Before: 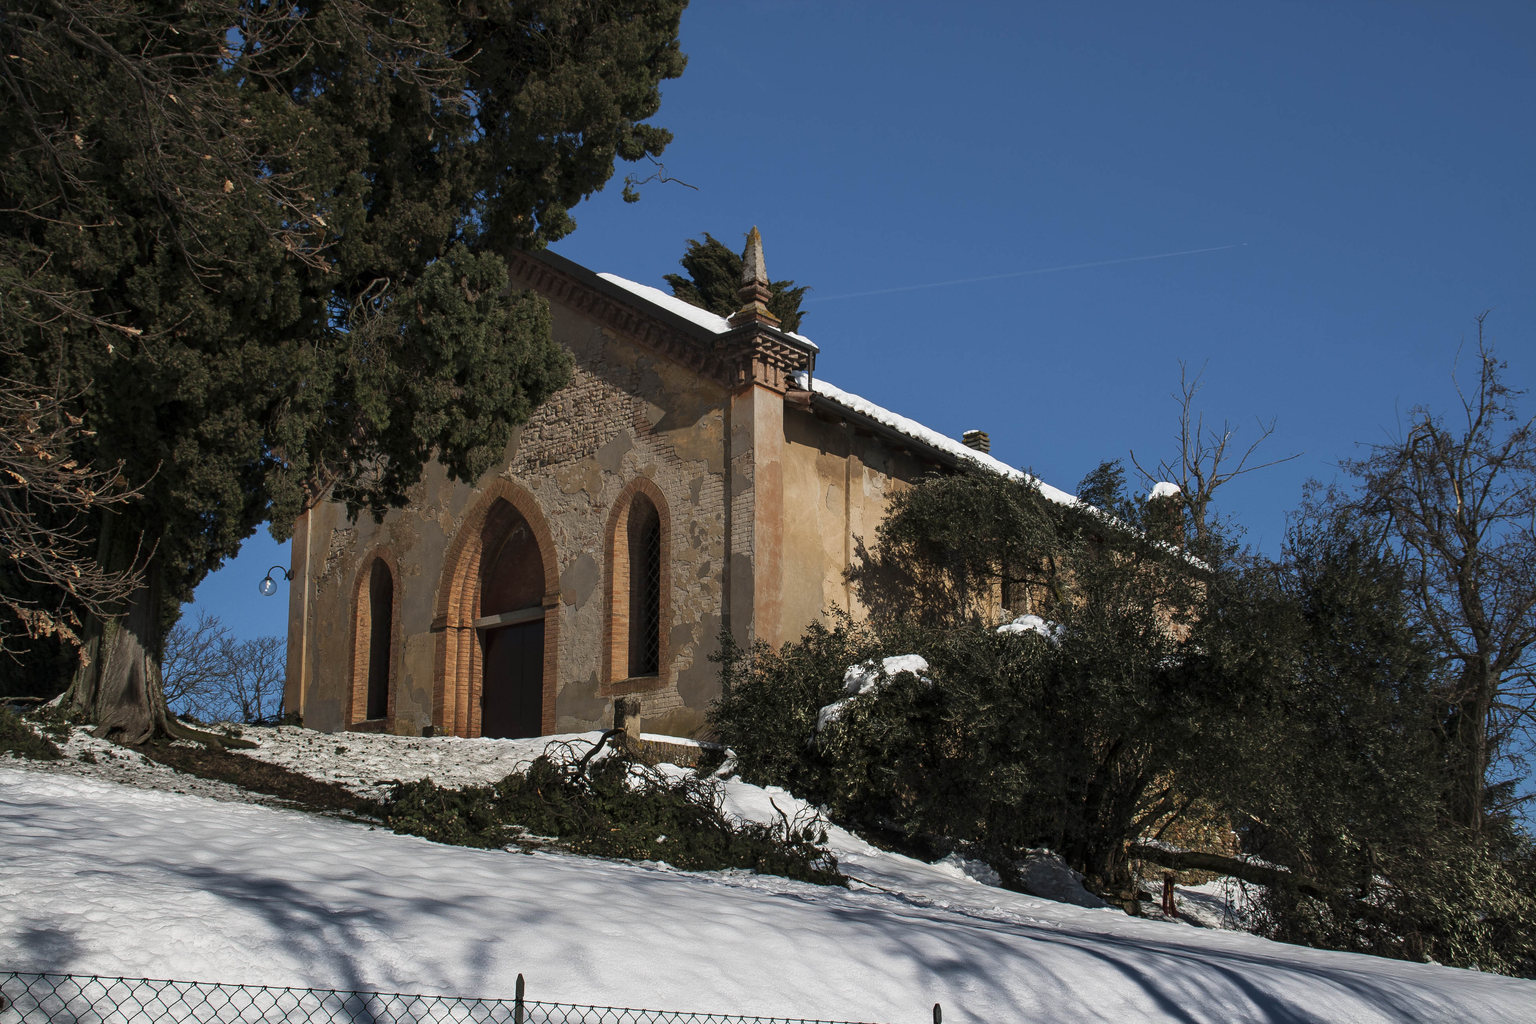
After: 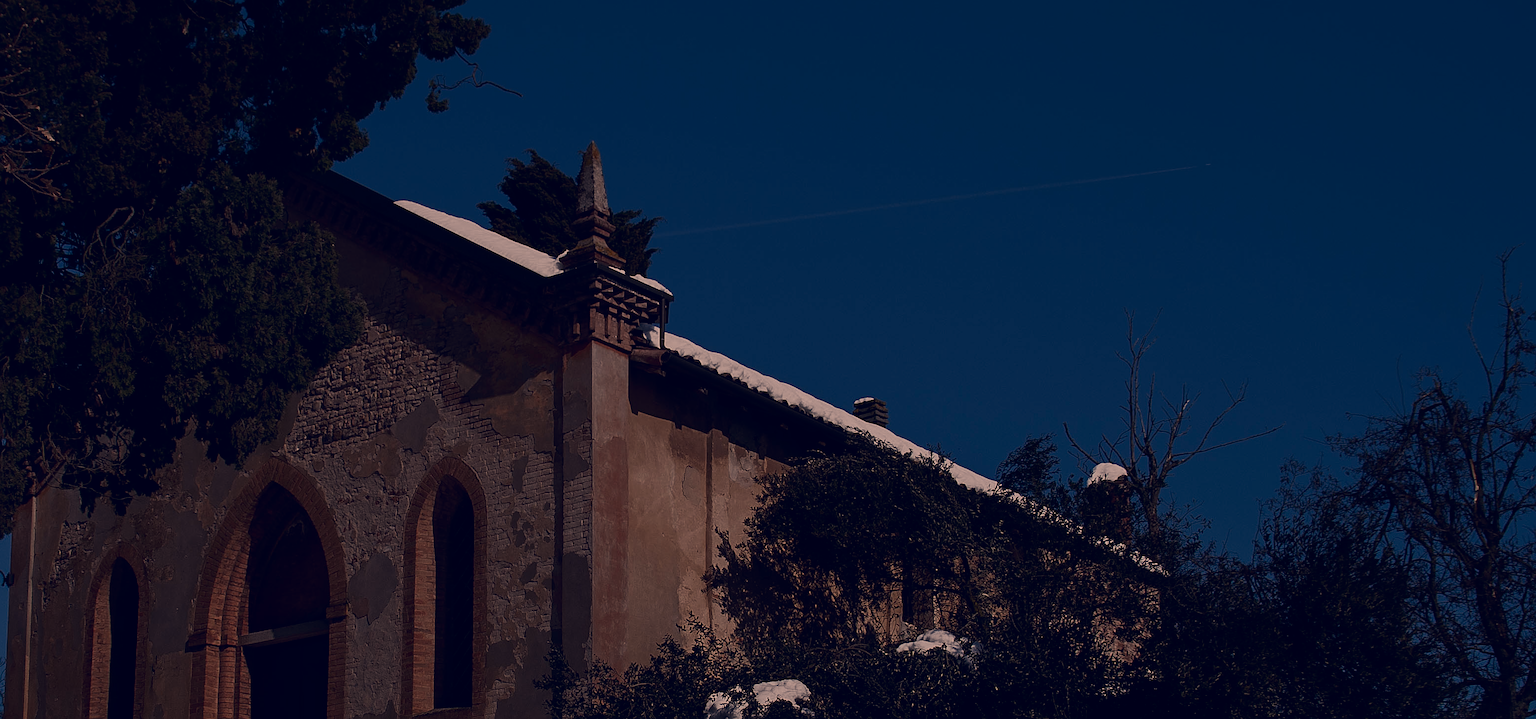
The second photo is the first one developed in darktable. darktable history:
tone equalizer: -8 EV -1.97 EV, -7 EV -1.99 EV, -6 EV -1.99 EV, -5 EV -1.98 EV, -4 EV -1.98 EV, -3 EV -1.98 EV, -2 EV -1.99 EV, -1 EV -1.61 EV, +0 EV -1.97 EV, edges refinement/feathering 500, mask exposure compensation -1.57 EV, preserve details no
color zones: curves: ch1 [(0.263, 0.53) (0.376, 0.287) (0.487, 0.512) (0.748, 0.547) (1, 0.513)]; ch2 [(0.262, 0.45) (0.751, 0.477)]
color correction: highlights a* 20.13, highlights b* 28, shadows a* 3.41, shadows b* -16.95, saturation 0.748
crop: left 18.423%, top 11.106%, right 1.905%, bottom 32.889%
contrast brightness saturation: contrast 0.221
sharpen: on, module defaults
